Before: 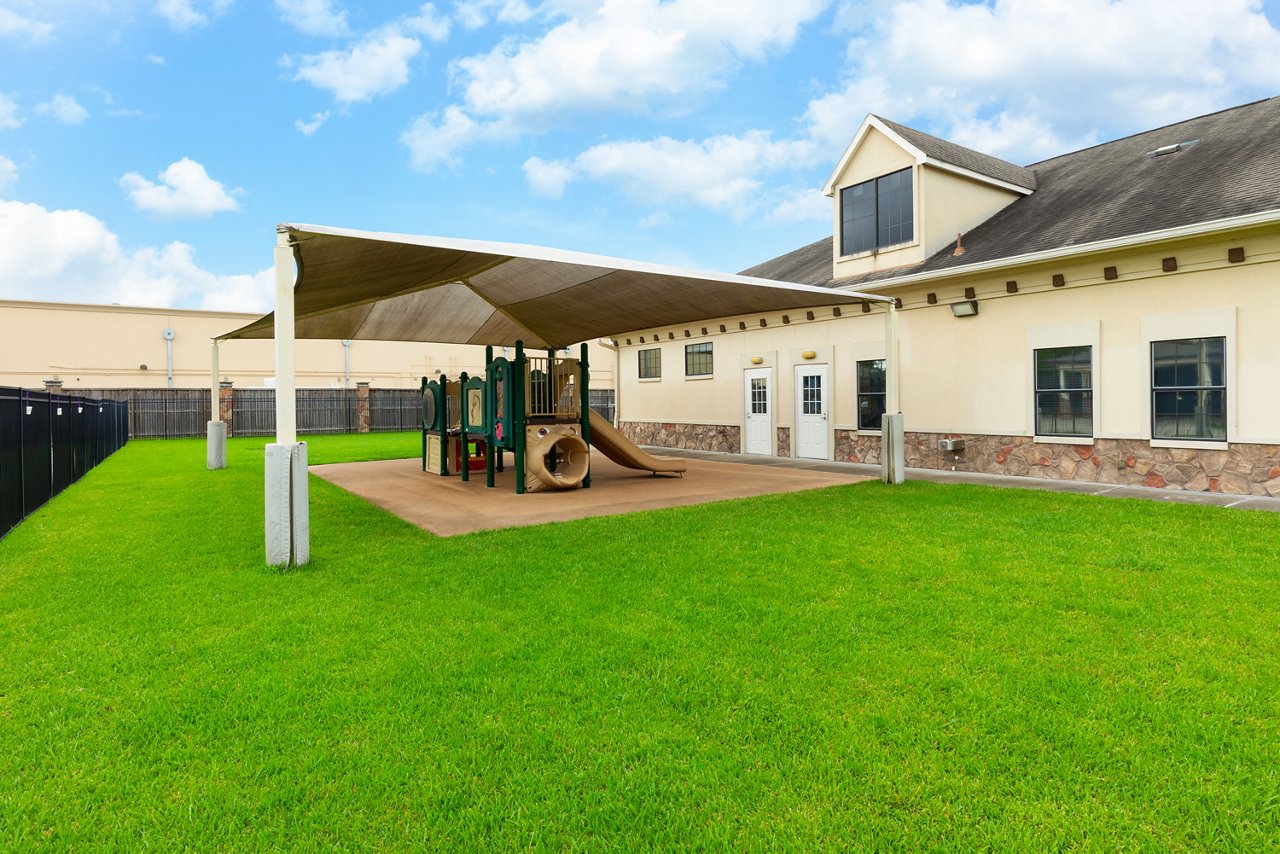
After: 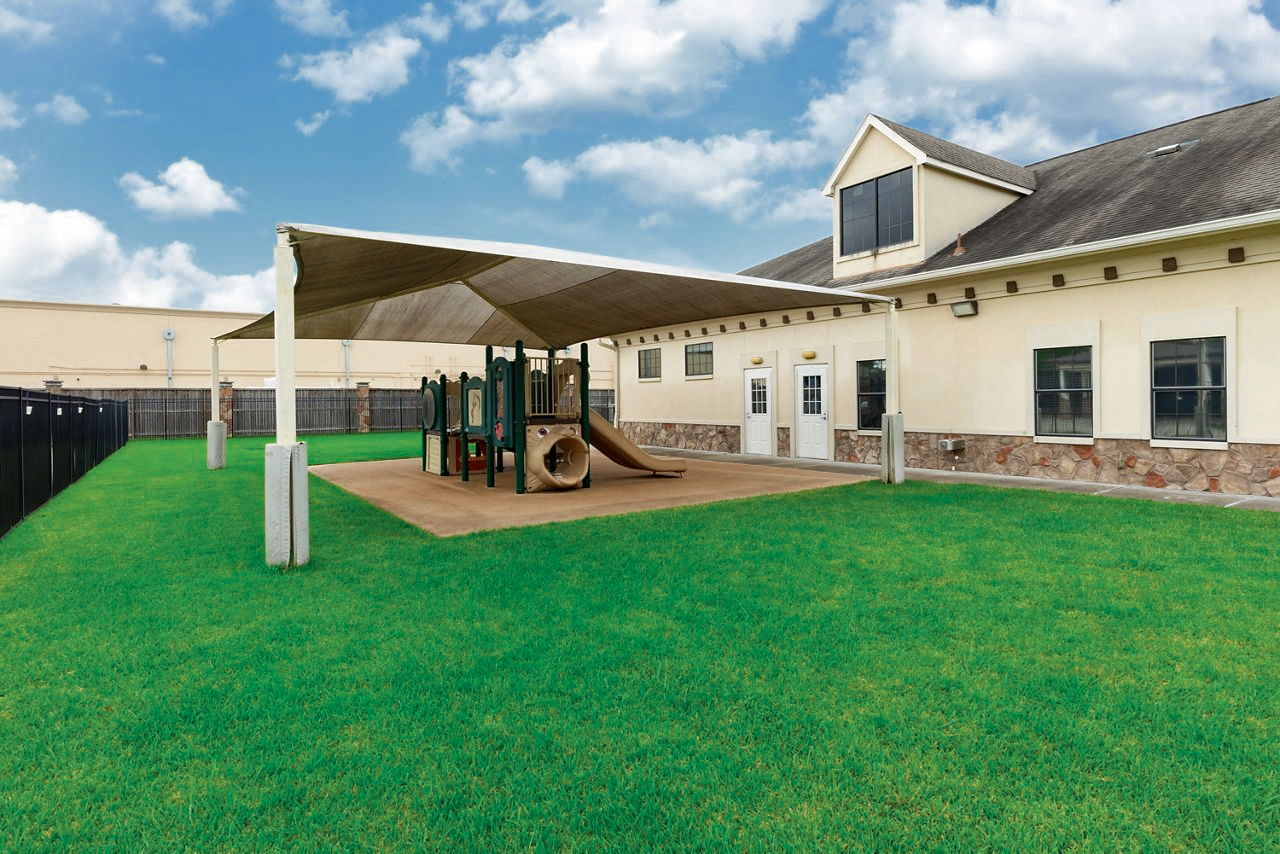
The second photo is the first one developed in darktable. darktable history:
haze removal: compatibility mode true, adaptive false
tone equalizer: edges refinement/feathering 500, mask exposure compensation -1.57 EV, preserve details no
color zones: curves: ch0 [(0, 0.5) (0.125, 0.4) (0.25, 0.5) (0.375, 0.4) (0.5, 0.4) (0.625, 0.35) (0.75, 0.35) (0.875, 0.5)]; ch1 [(0, 0.35) (0.125, 0.45) (0.25, 0.35) (0.375, 0.35) (0.5, 0.35) (0.625, 0.35) (0.75, 0.45) (0.875, 0.35)]; ch2 [(0, 0.6) (0.125, 0.5) (0.25, 0.5) (0.375, 0.6) (0.5, 0.6) (0.625, 0.5) (0.75, 0.5) (0.875, 0.5)]
